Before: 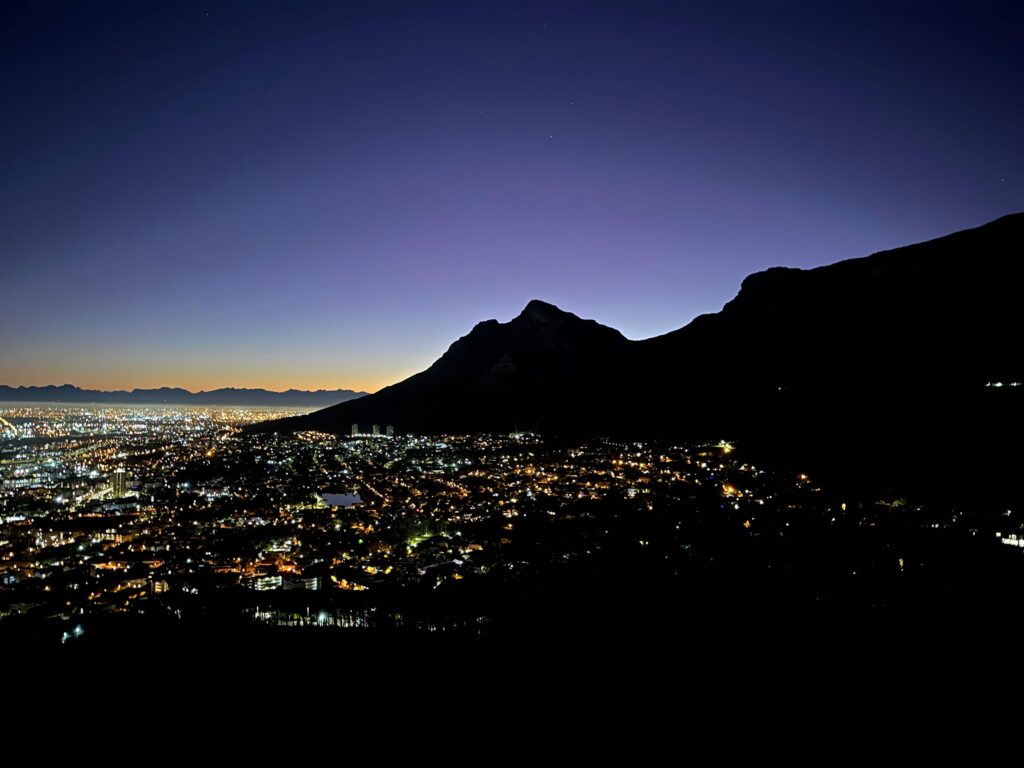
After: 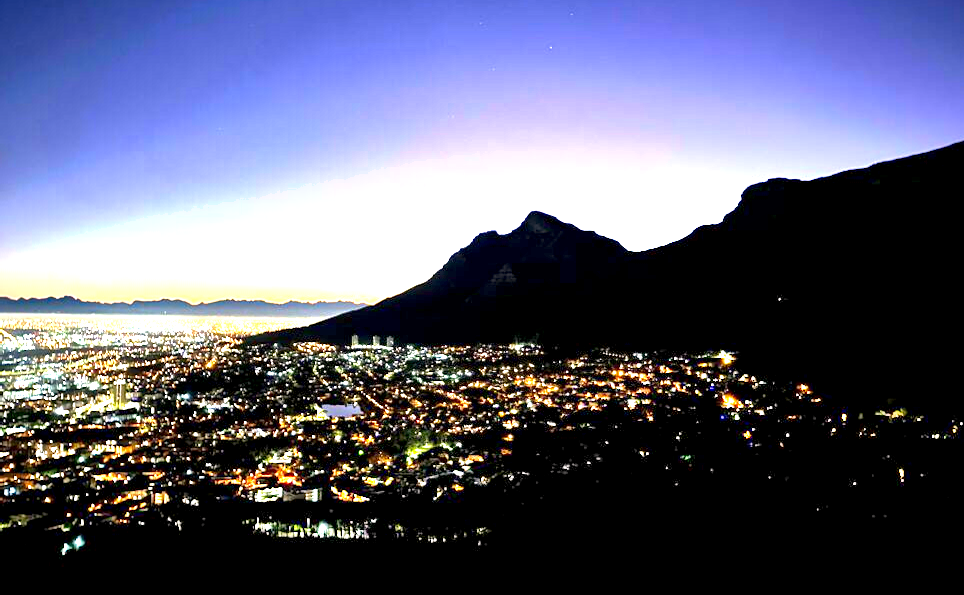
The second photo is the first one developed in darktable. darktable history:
exposure: black level correction 0.001, exposure 2.681 EV, compensate highlight preservation false
crop and rotate: angle 0.062°, top 11.568%, right 5.654%, bottom 10.818%
color correction: highlights a* 3.3, highlights b* 1.88, saturation 1.15
shadows and highlights: shadows 43.55, white point adjustment -1.4, soften with gaussian
